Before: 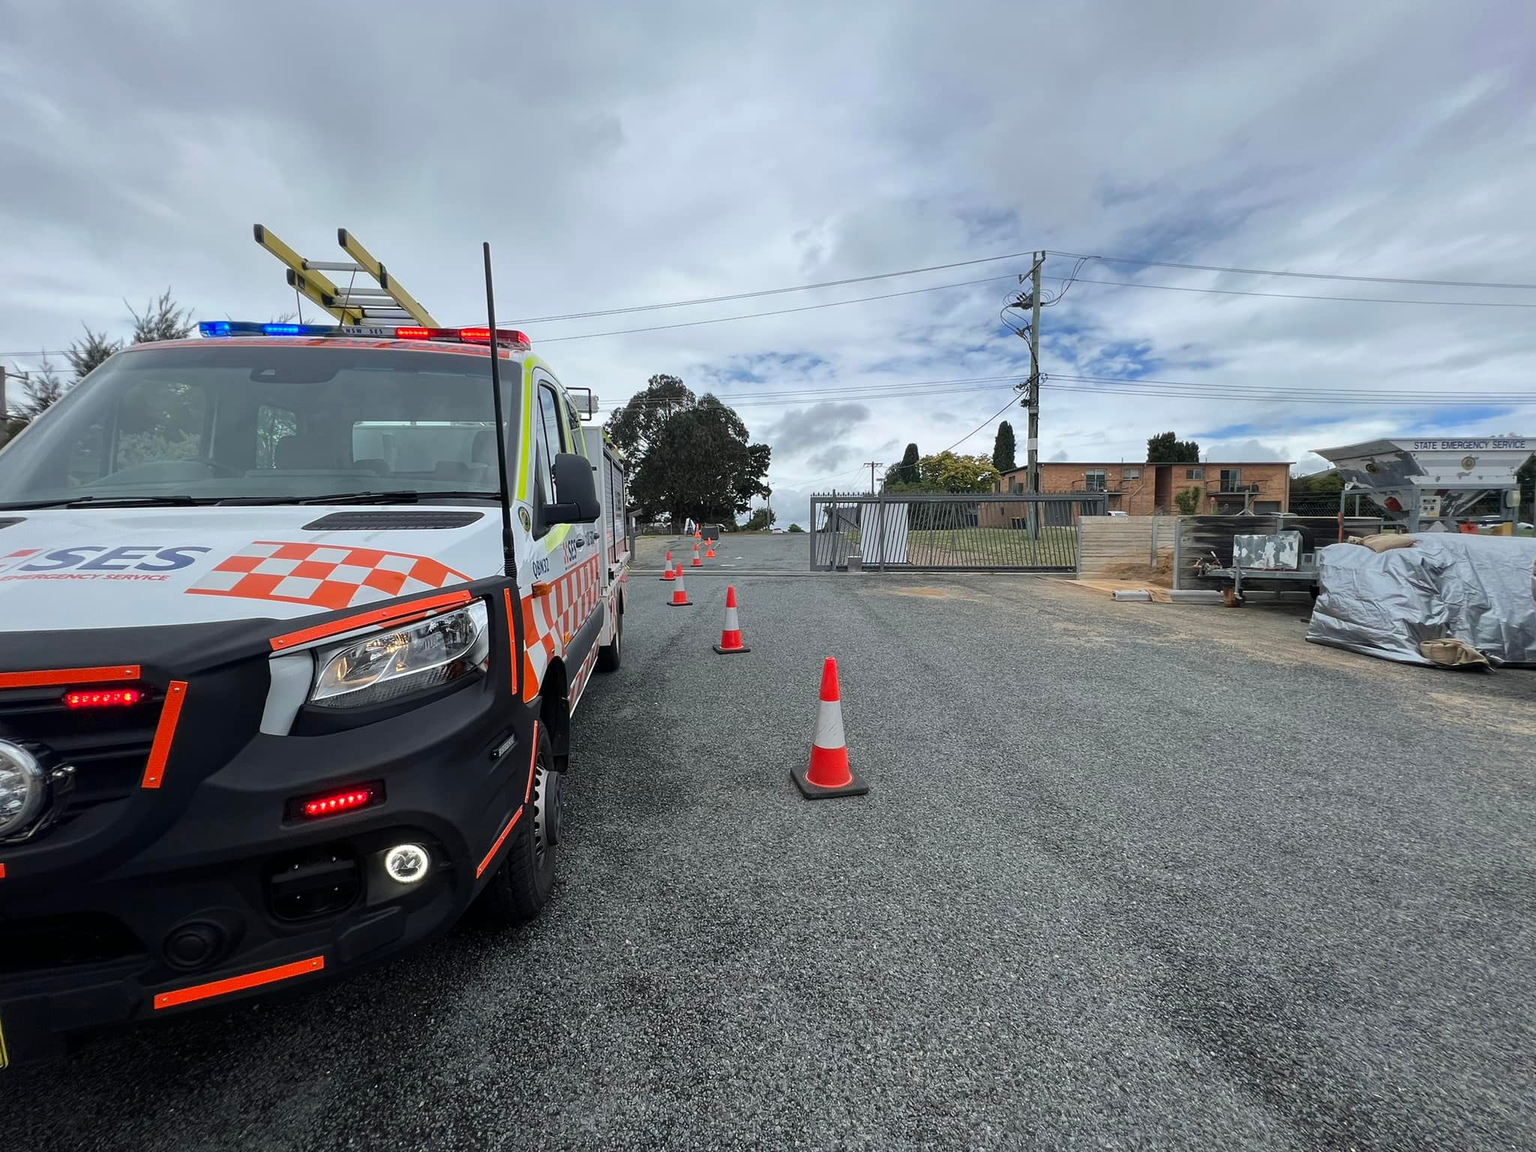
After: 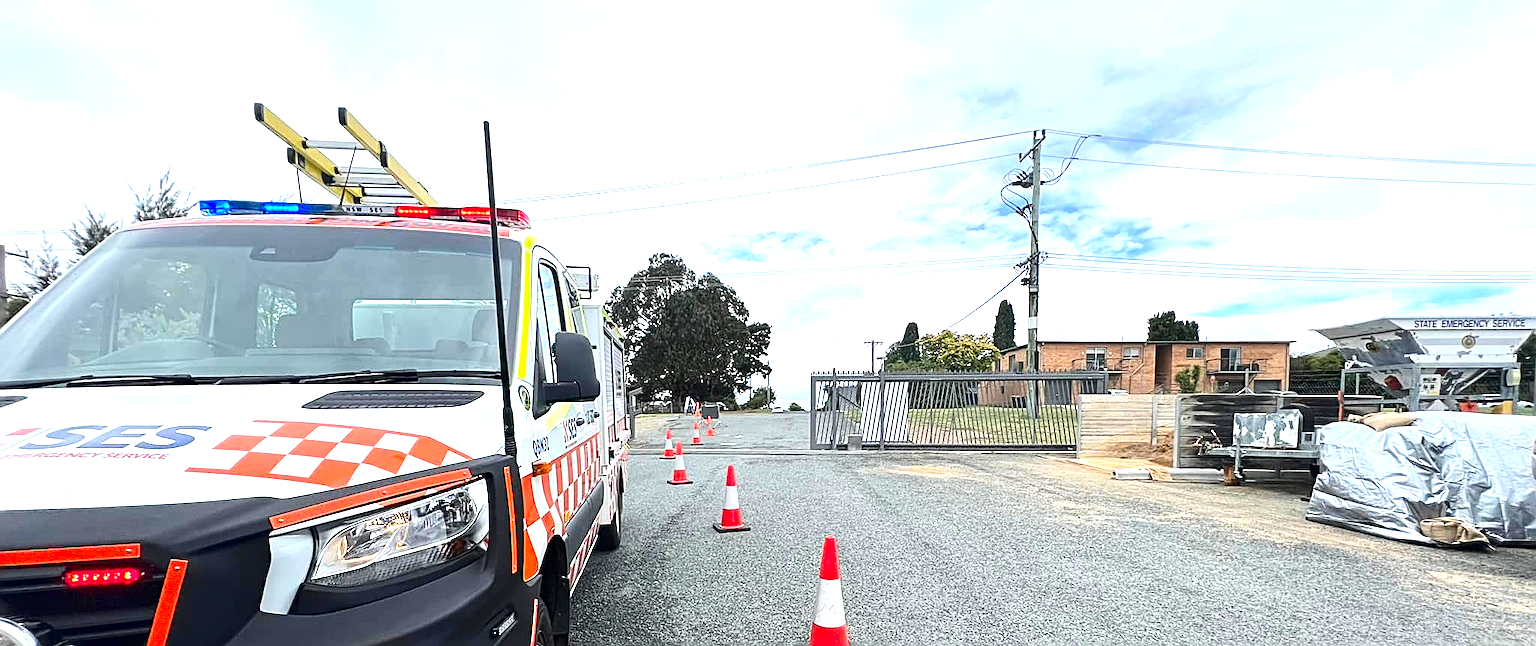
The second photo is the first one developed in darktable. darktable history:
crop and rotate: top 10.605%, bottom 33.274%
contrast brightness saturation: contrast 0.15, brightness -0.01, saturation 0.1
tone equalizer: on, module defaults
exposure: black level correction 0, exposure 1.35 EV, compensate exposure bias true, compensate highlight preservation false
sharpen: radius 2.543, amount 0.636
